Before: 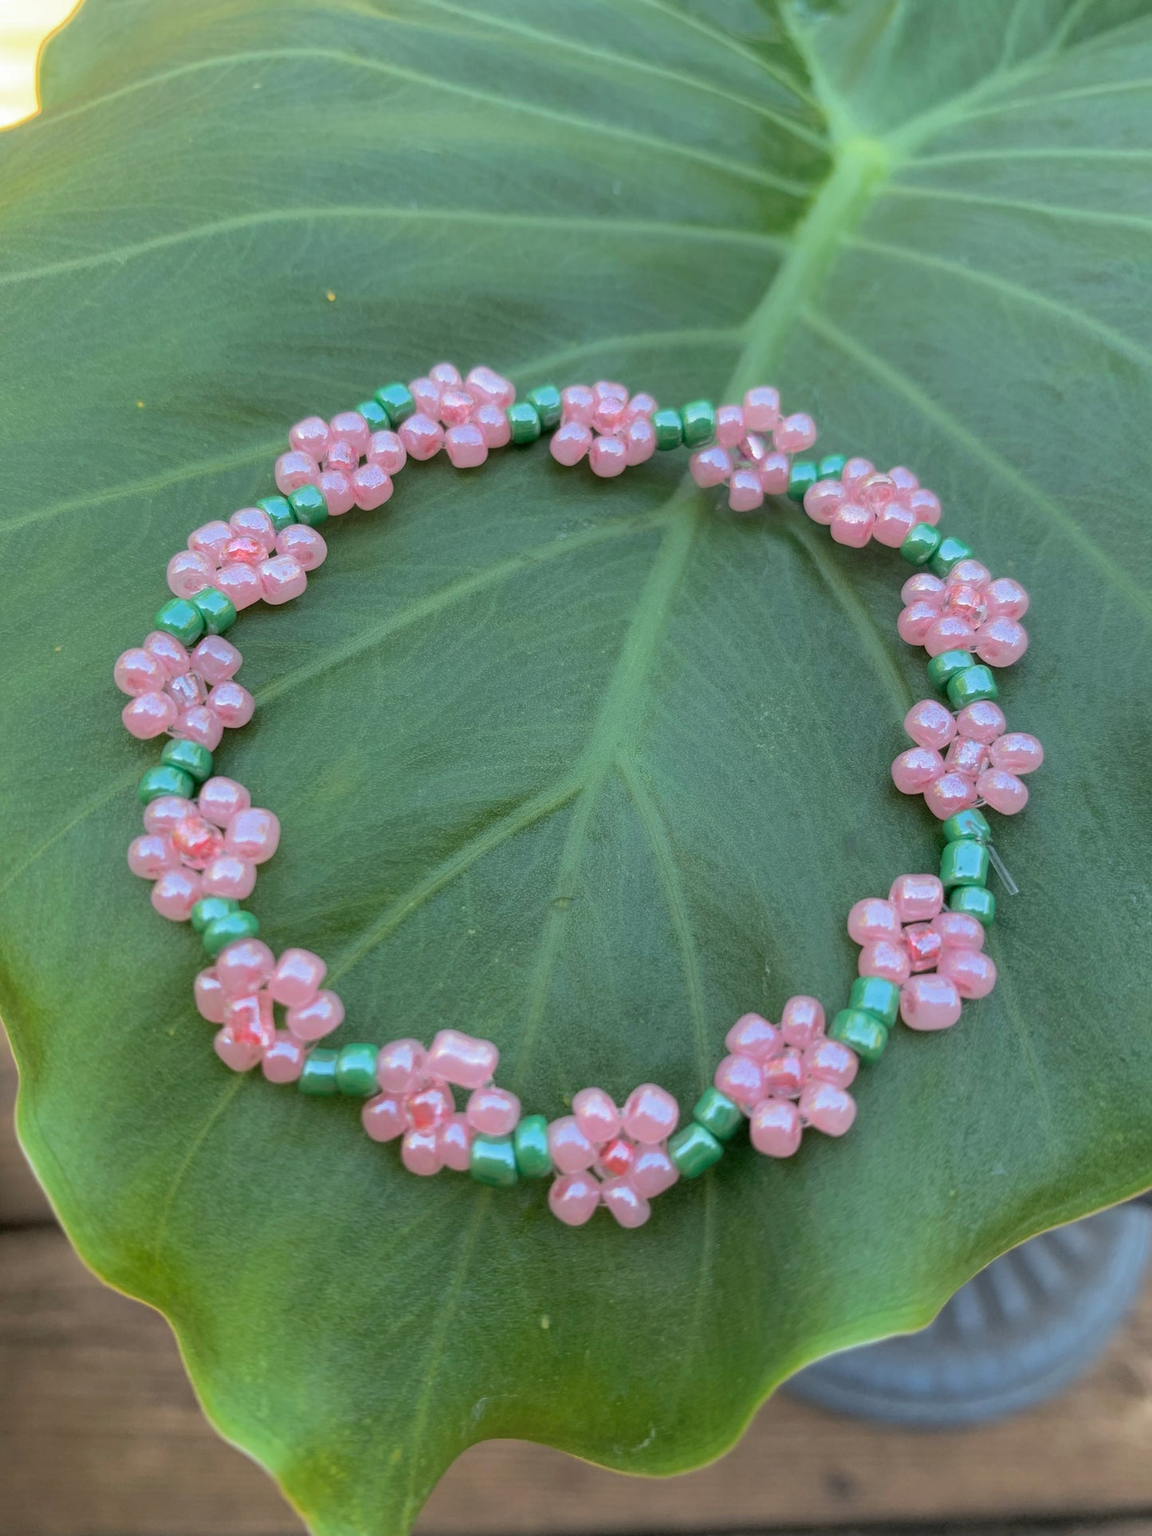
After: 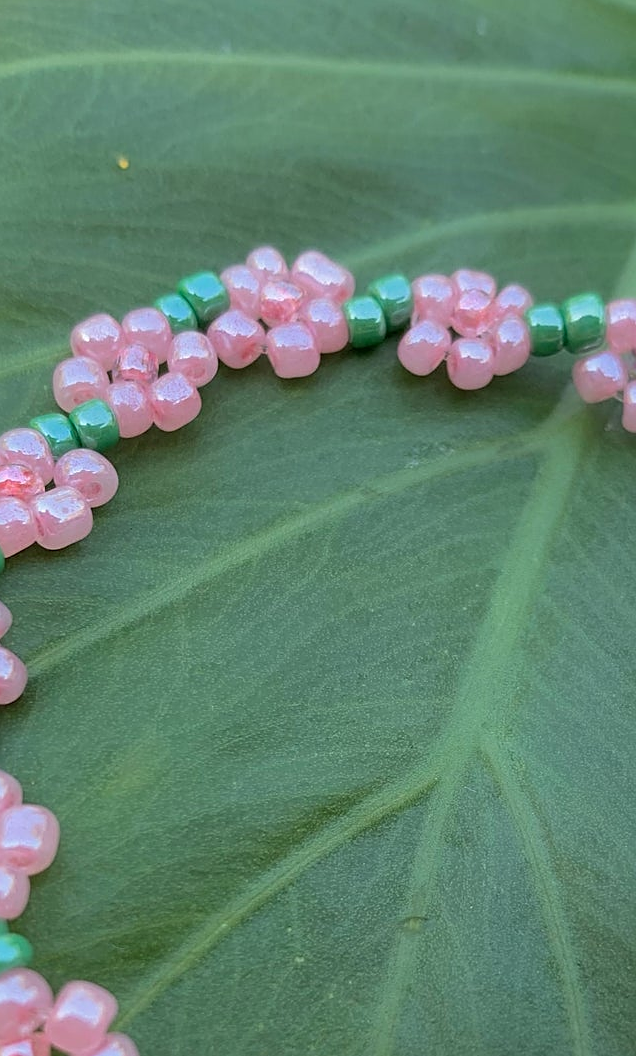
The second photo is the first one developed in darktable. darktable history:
crop: left 20.248%, top 10.86%, right 35.675%, bottom 34.321%
sharpen: on, module defaults
